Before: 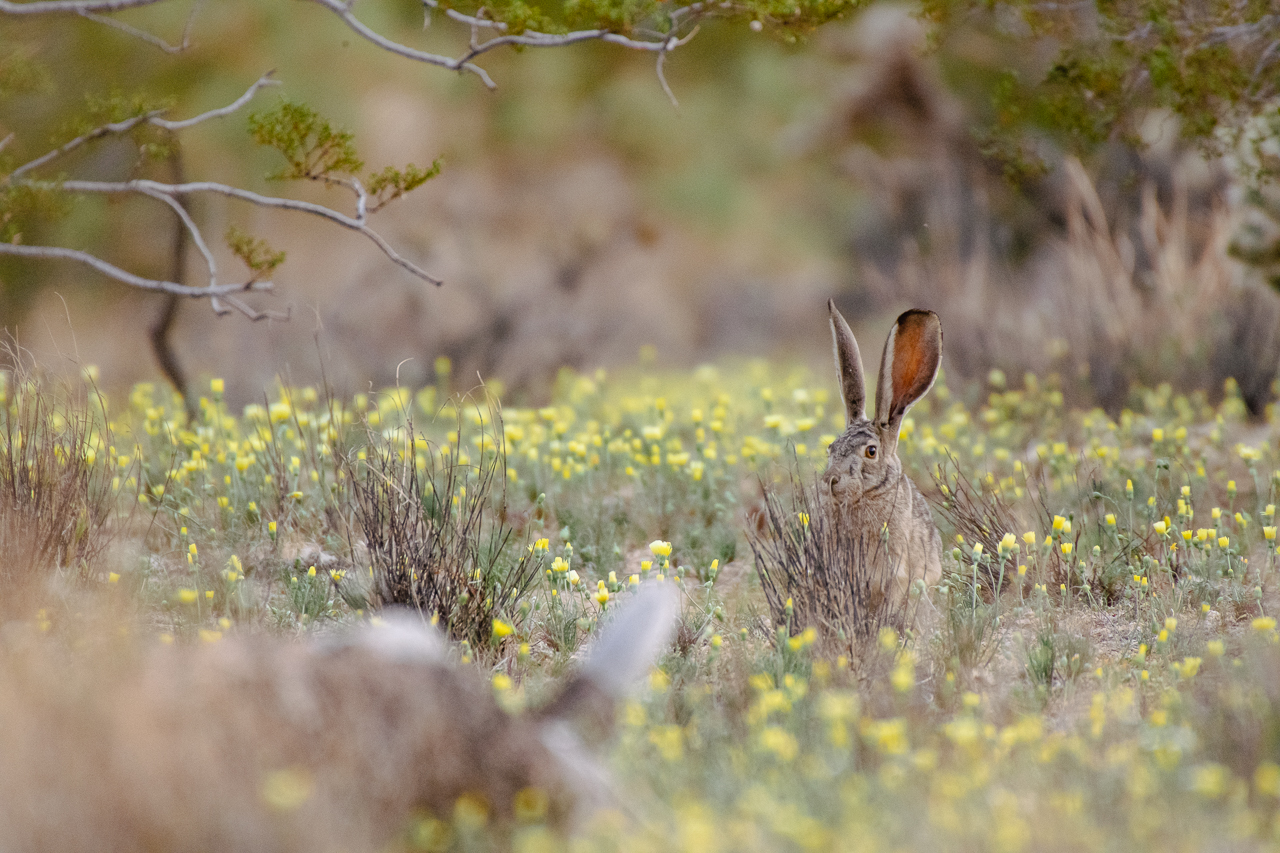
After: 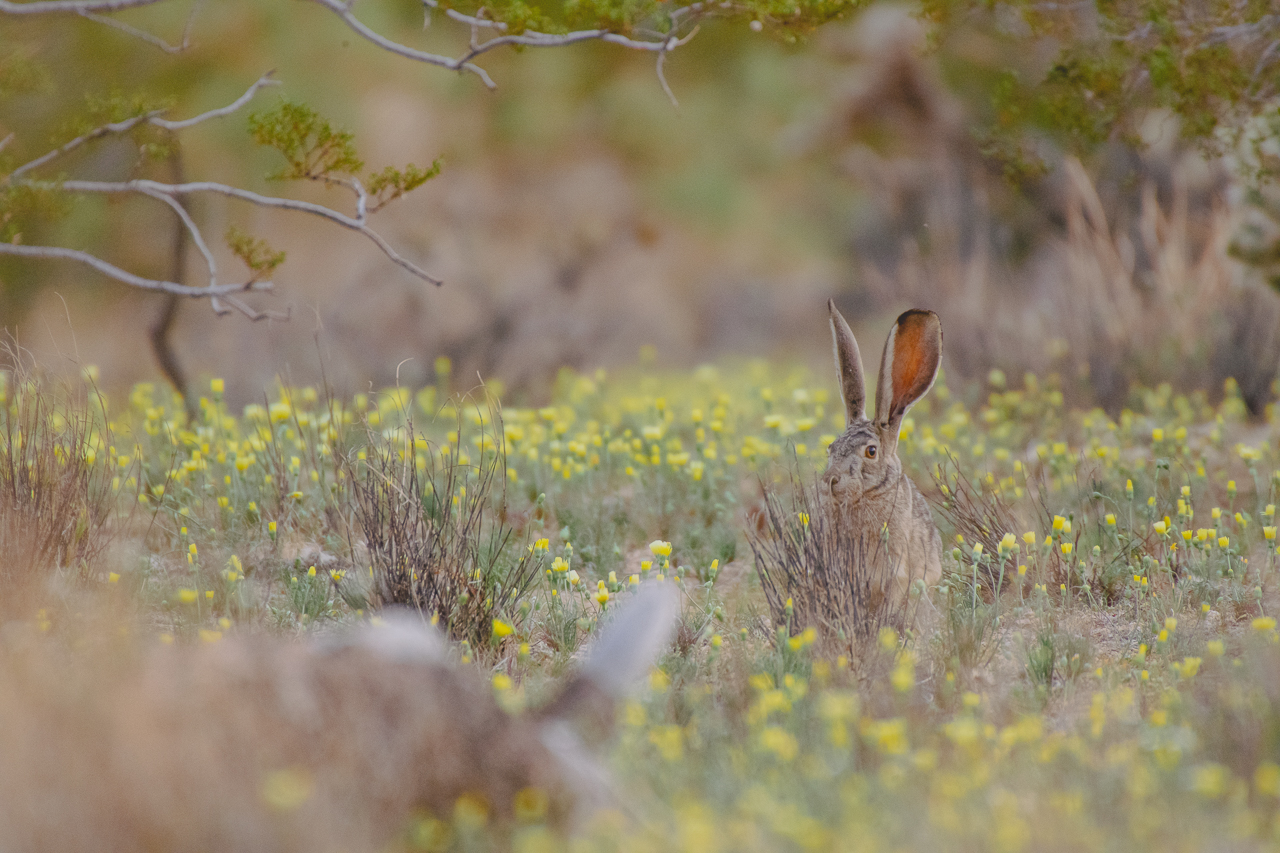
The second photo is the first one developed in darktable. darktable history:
contrast brightness saturation: contrast -0.28
local contrast: mode bilateral grid, contrast 10, coarseness 25, detail 110%, midtone range 0.2
